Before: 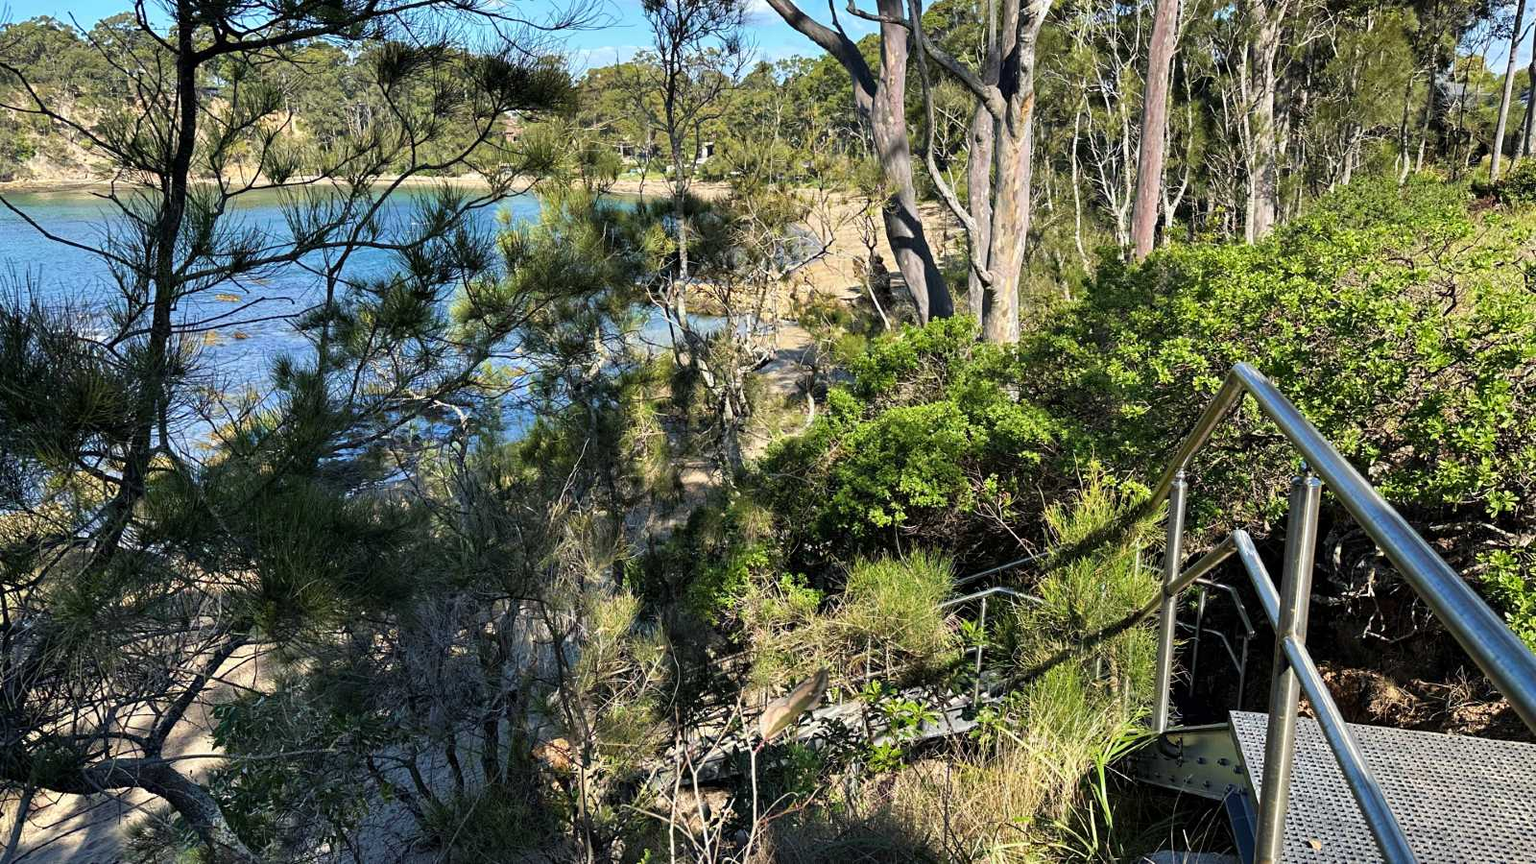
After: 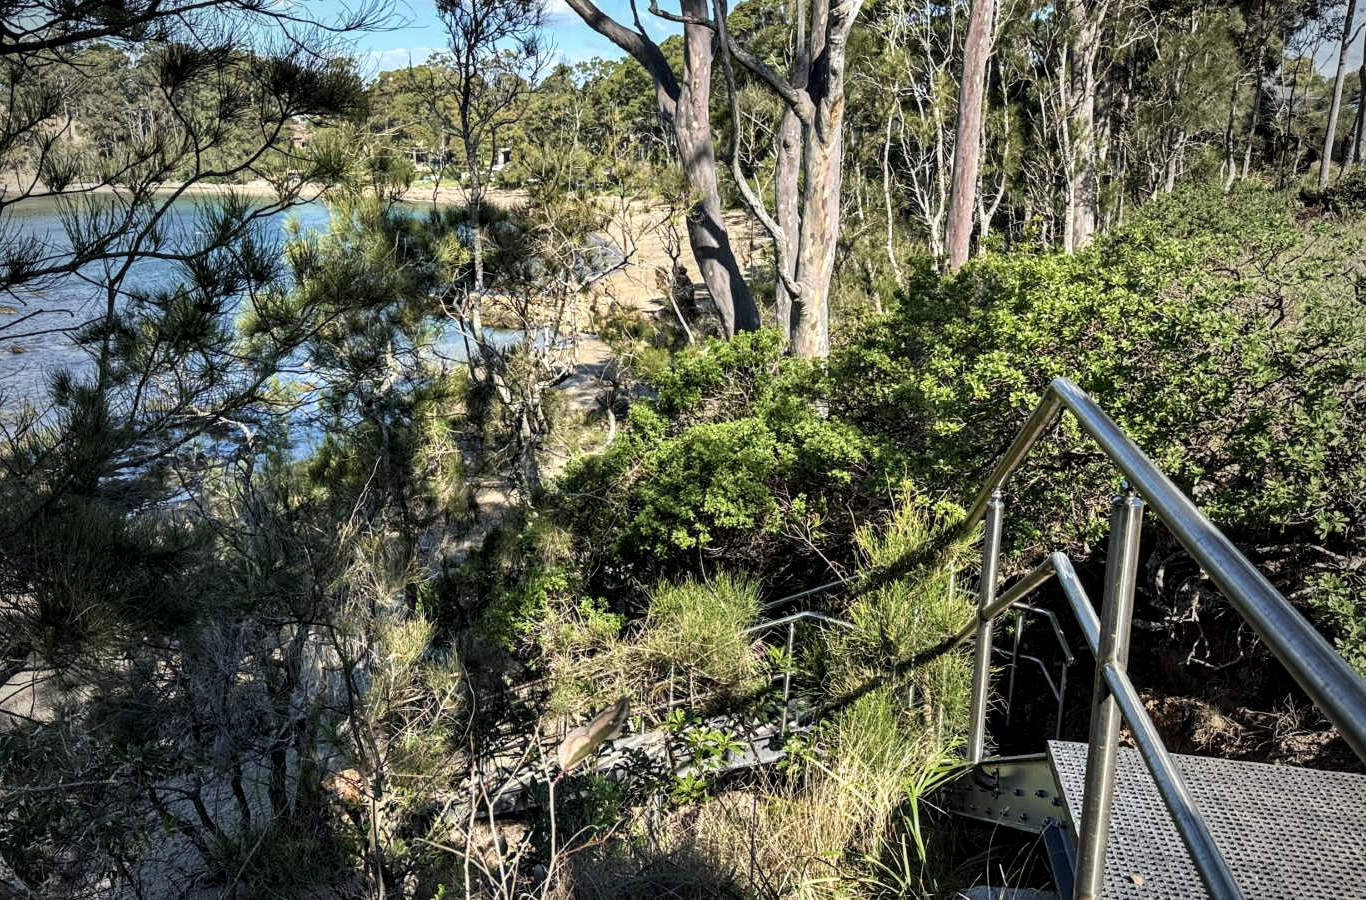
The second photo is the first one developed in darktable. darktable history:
contrast brightness saturation: contrast 0.11, saturation -0.17
crop and rotate: left 14.584%
vignetting: fall-off start 97%, fall-off radius 100%, width/height ratio 0.609, unbound false
local contrast: detail 130%
